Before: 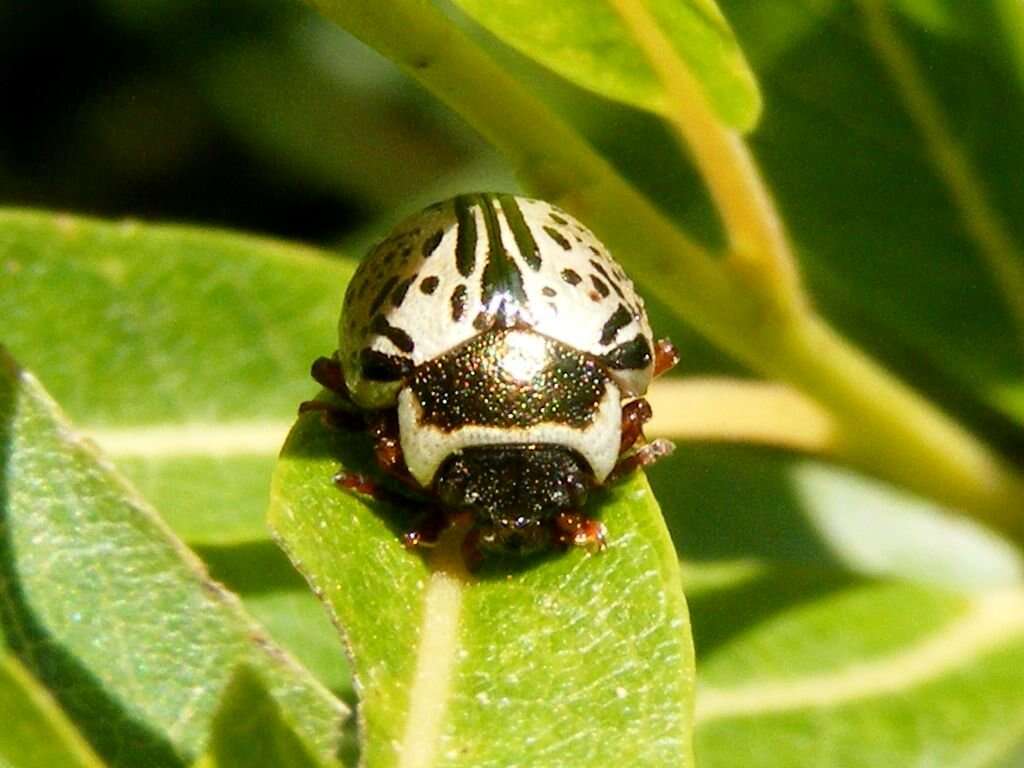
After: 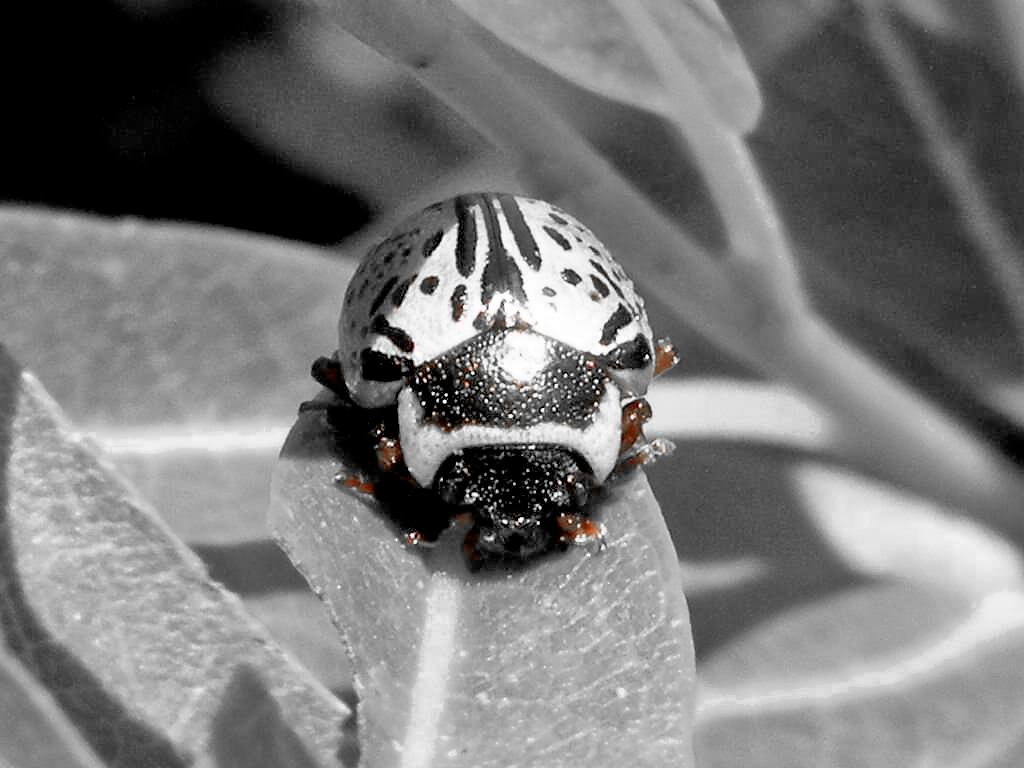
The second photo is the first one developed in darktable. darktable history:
sharpen: radius 0.98, amount 0.607
tone equalizer: -7 EV 0.16 EV, -6 EV 0.561 EV, -5 EV 1.15 EV, -4 EV 1.3 EV, -3 EV 1.13 EV, -2 EV 0.6 EV, -1 EV 0.157 EV
color zones: curves: ch0 [(0, 0.352) (0.143, 0.407) (0.286, 0.386) (0.429, 0.431) (0.571, 0.829) (0.714, 0.853) (0.857, 0.833) (1, 0.352)]; ch1 [(0, 0.604) (0.072, 0.726) (0.096, 0.608) (0.205, 0.007) (0.571, -0.006) (0.839, -0.013) (0.857, -0.012) (1, 0.604)]
filmic rgb: black relative exposure -5.62 EV, white relative exposure 2.48 EV, target black luminance 0%, hardness 4.54, latitude 67.03%, contrast 1.464, shadows ↔ highlights balance -3.7%
